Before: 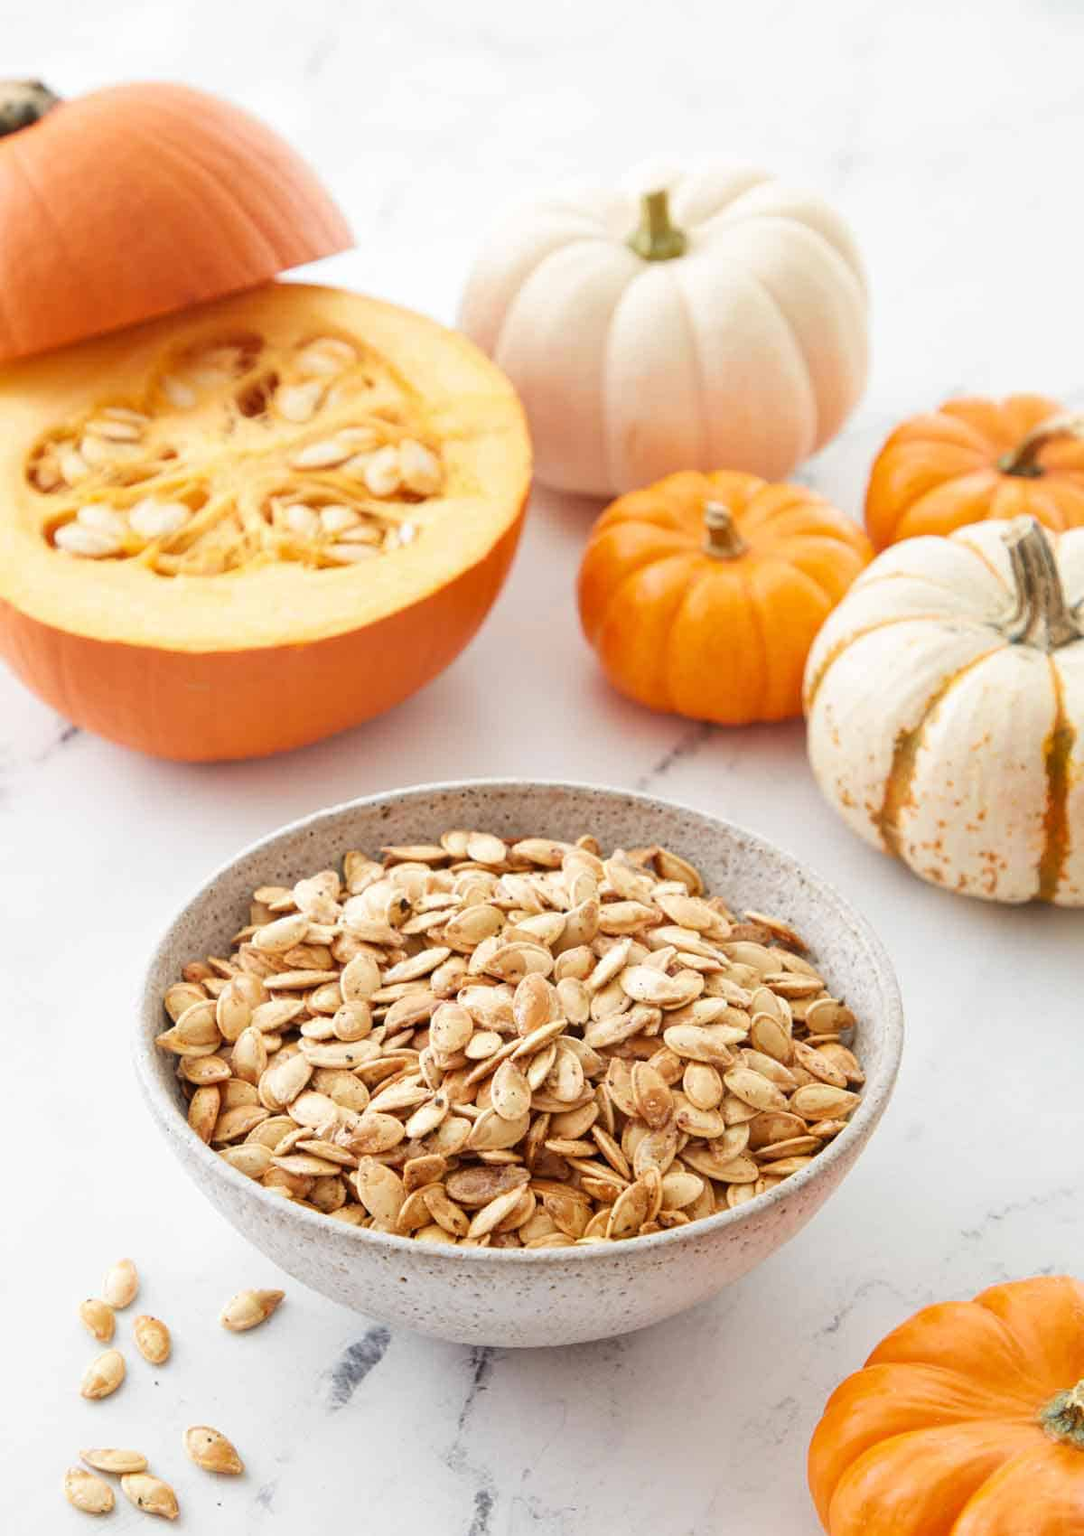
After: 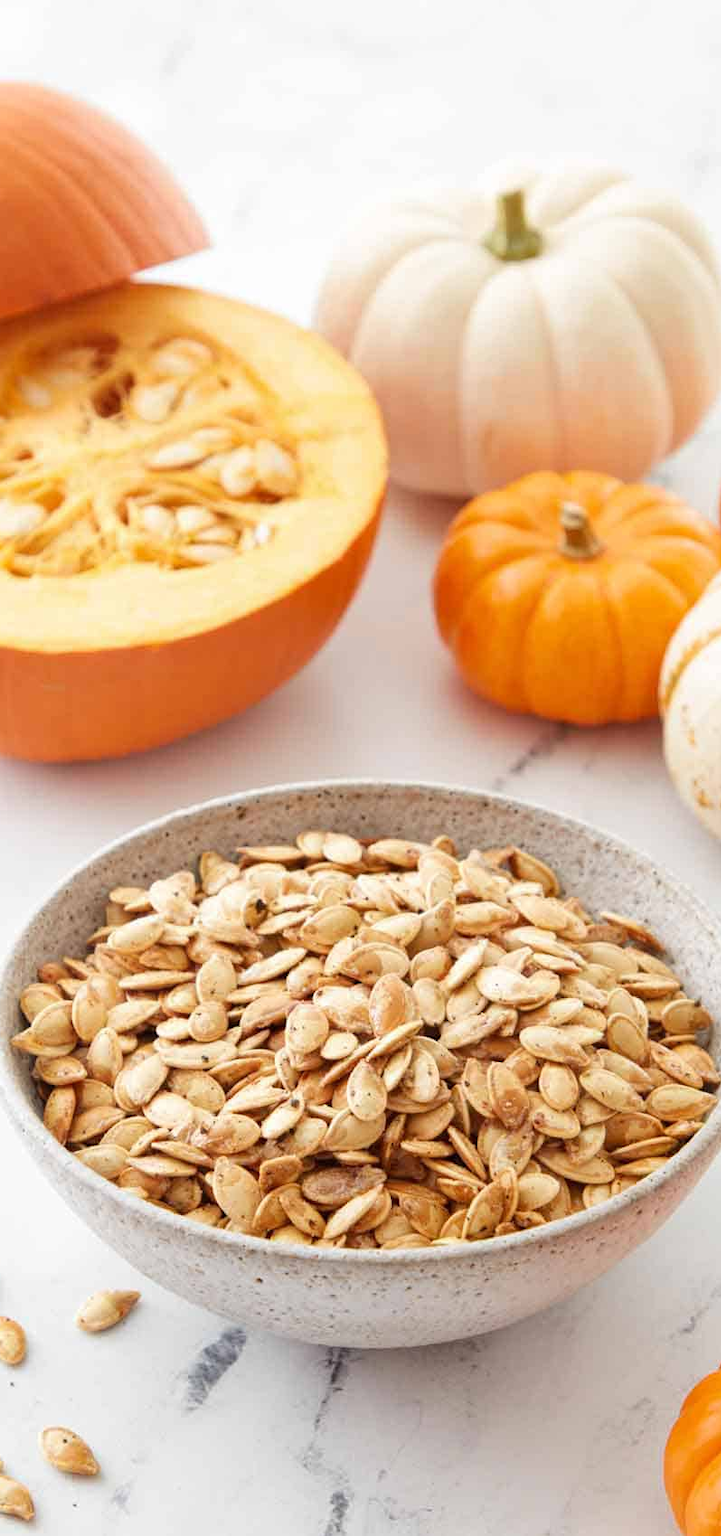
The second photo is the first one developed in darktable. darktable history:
crop and rotate: left 13.373%, right 20.065%
